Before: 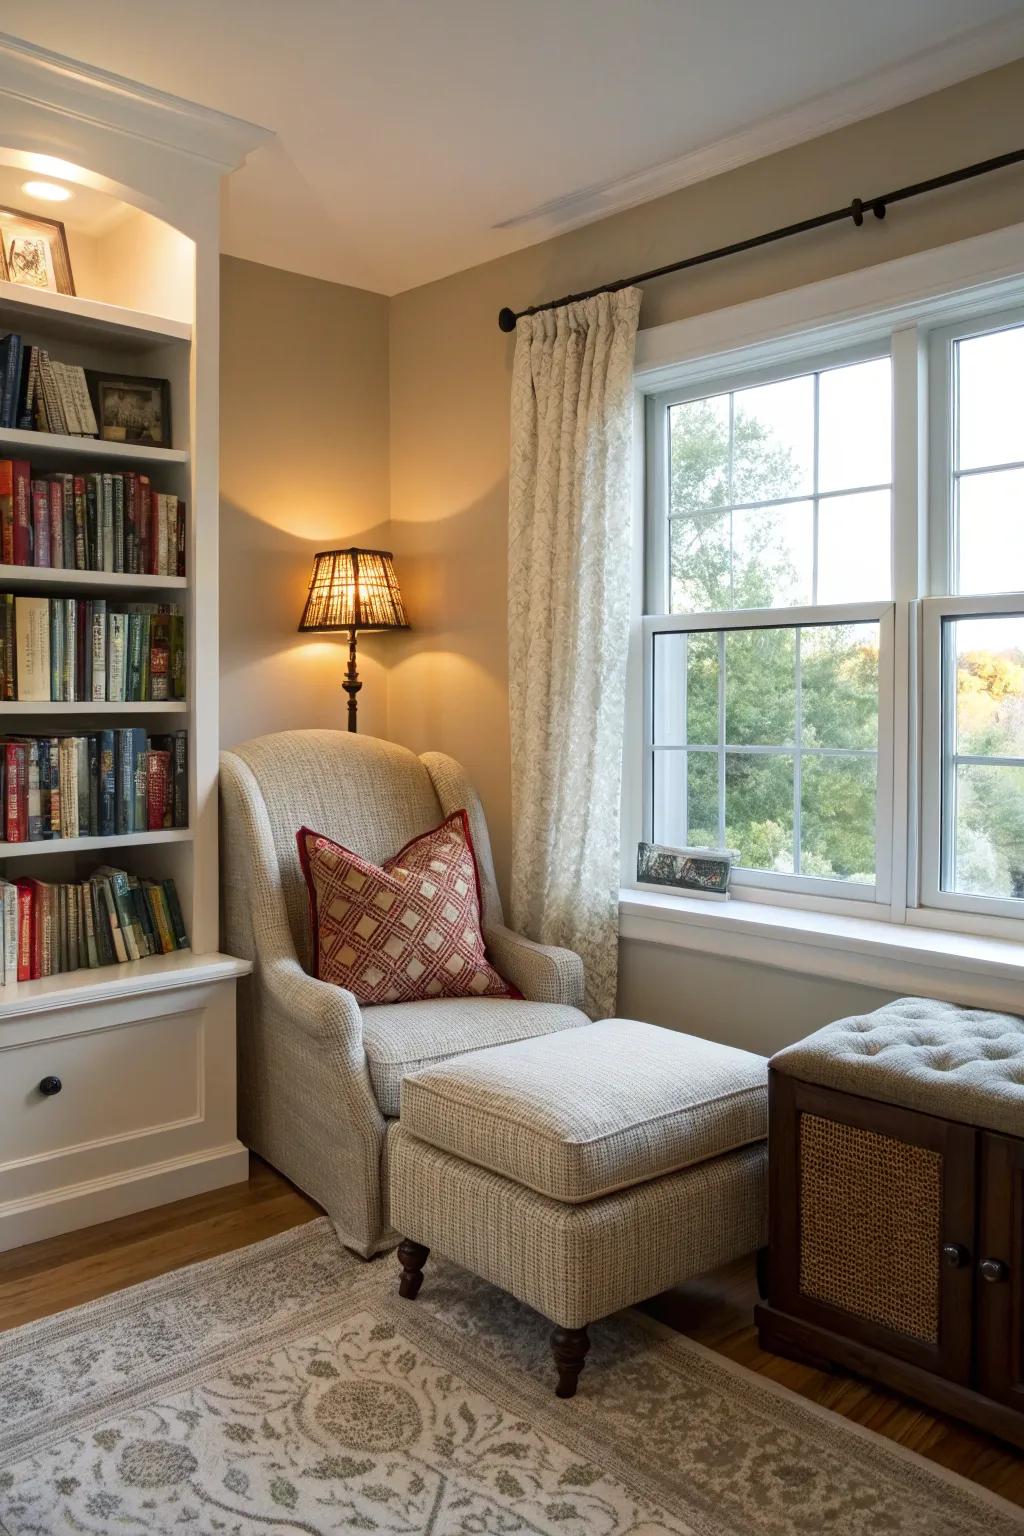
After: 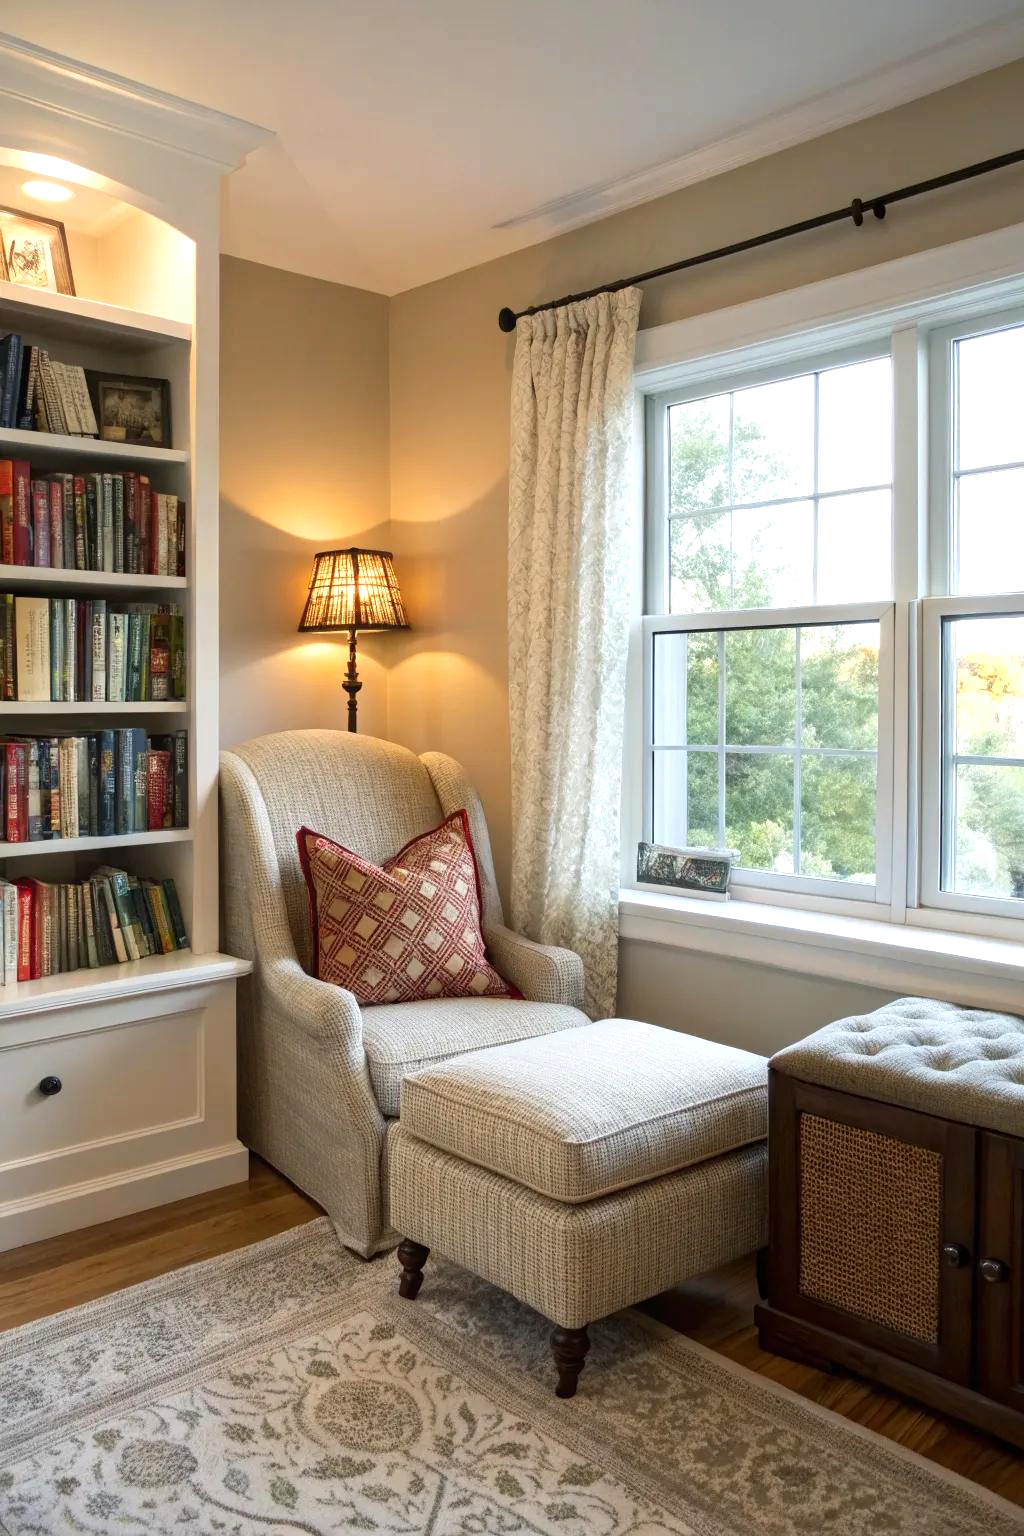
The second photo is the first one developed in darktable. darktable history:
exposure: exposure 0.377 EV, compensate highlight preservation false
